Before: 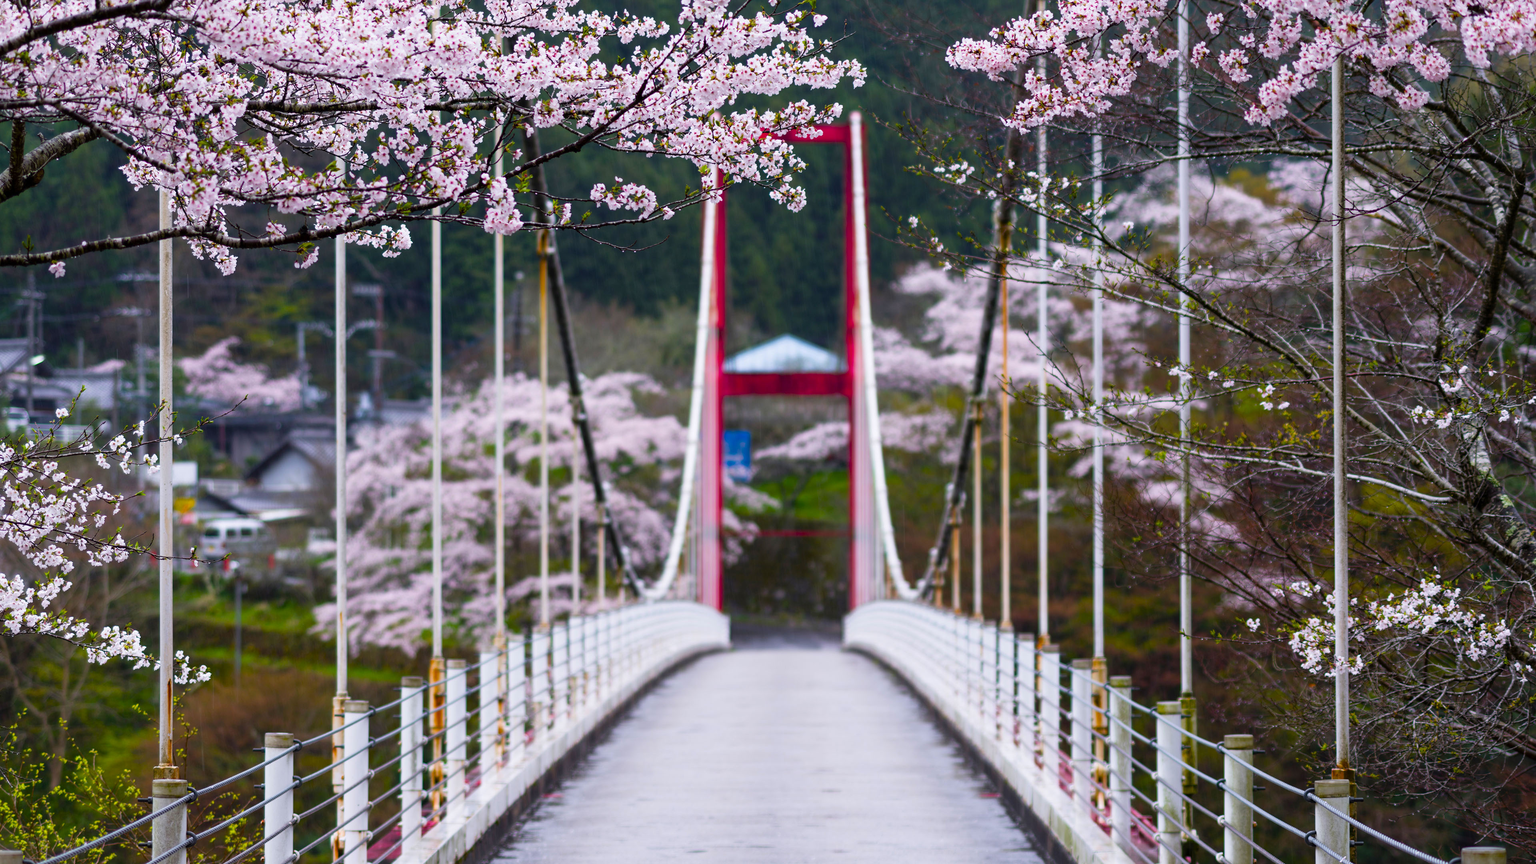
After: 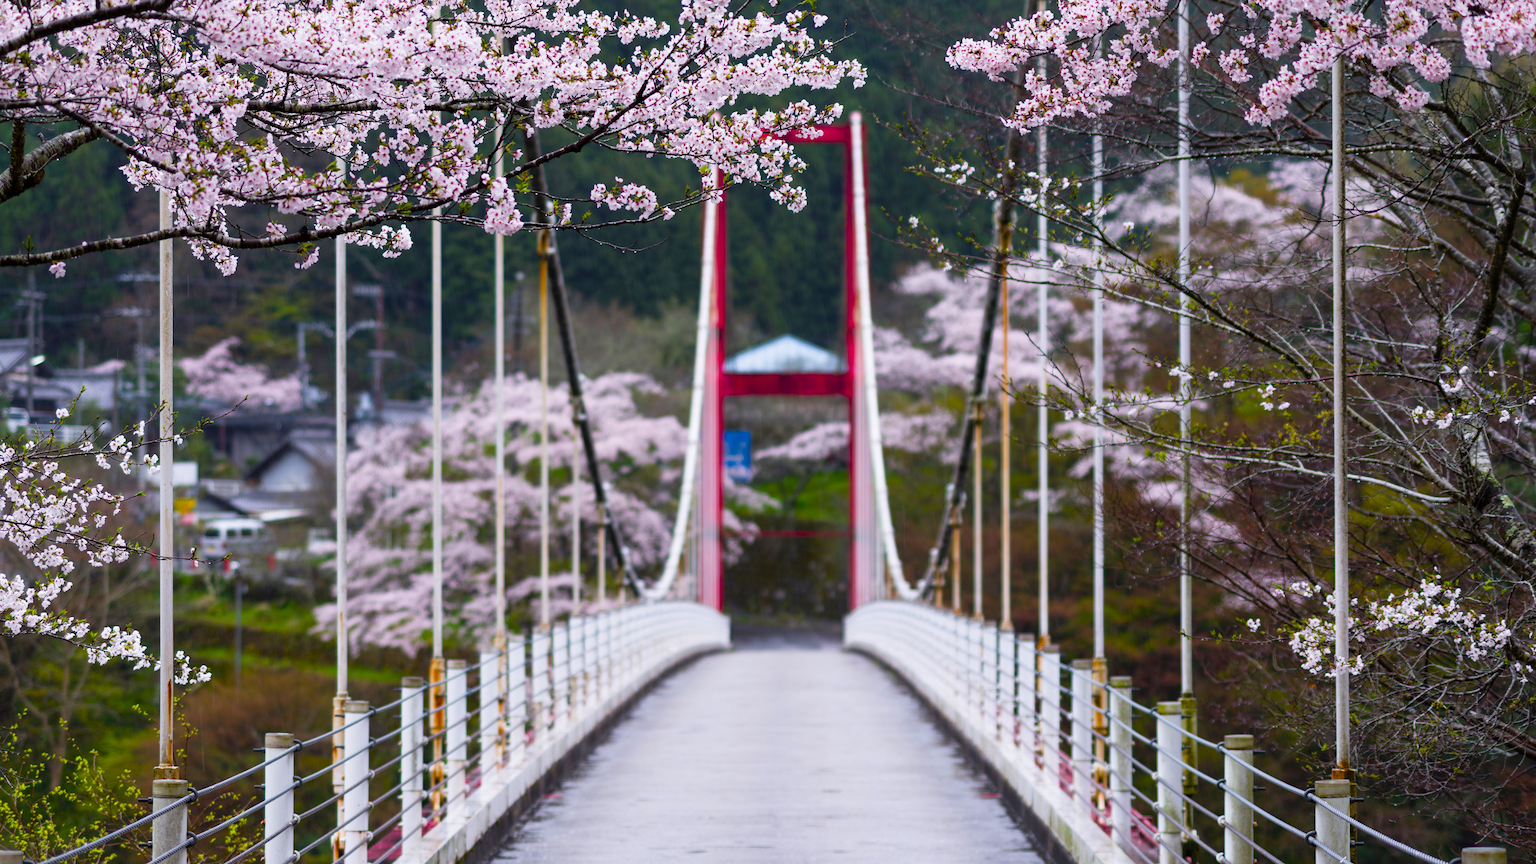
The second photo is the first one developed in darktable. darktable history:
levels: gray 59.36%
